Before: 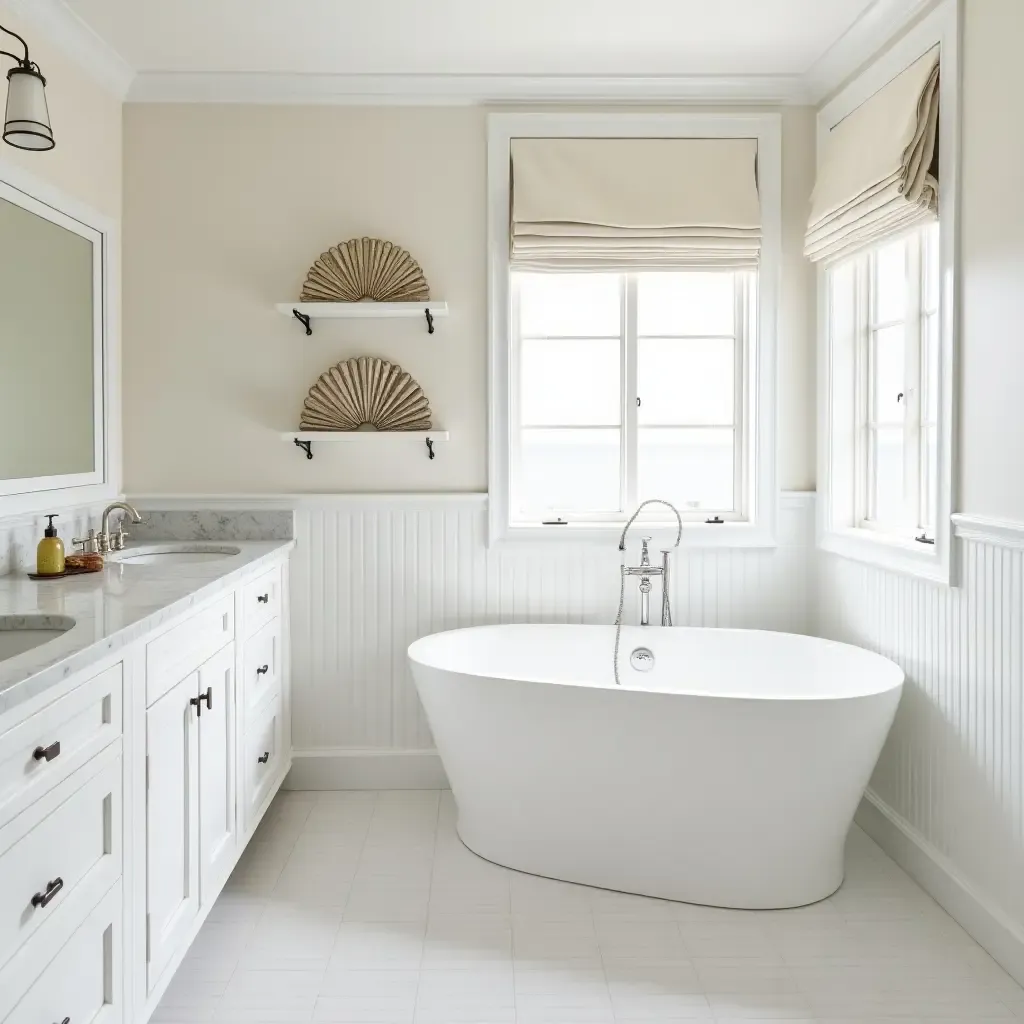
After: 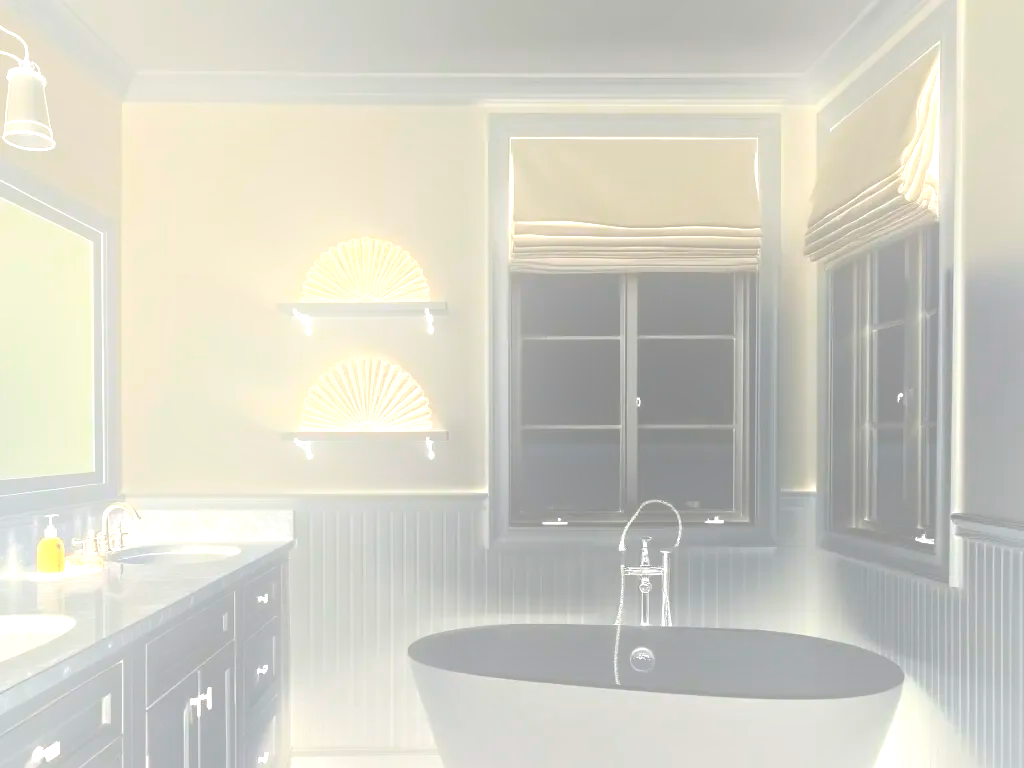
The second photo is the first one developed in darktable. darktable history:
exposure: black level correction 0, exposure 1.7 EV, compensate exposure bias true, compensate highlight preservation false
crop: bottom 24.967%
bloom: on, module defaults
